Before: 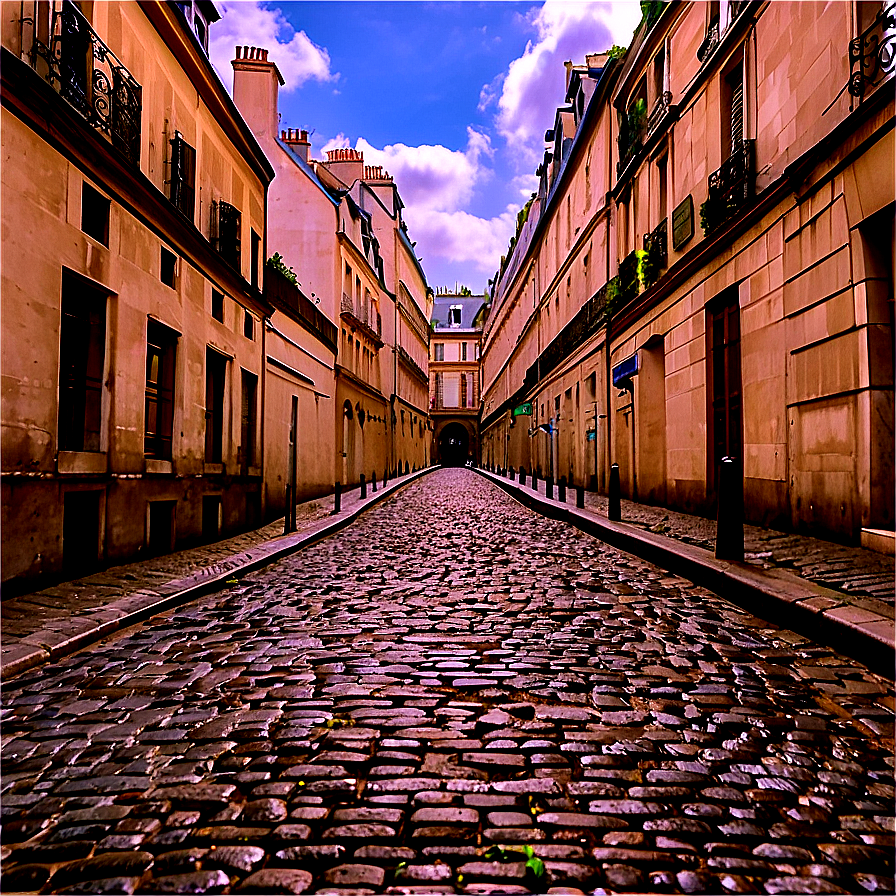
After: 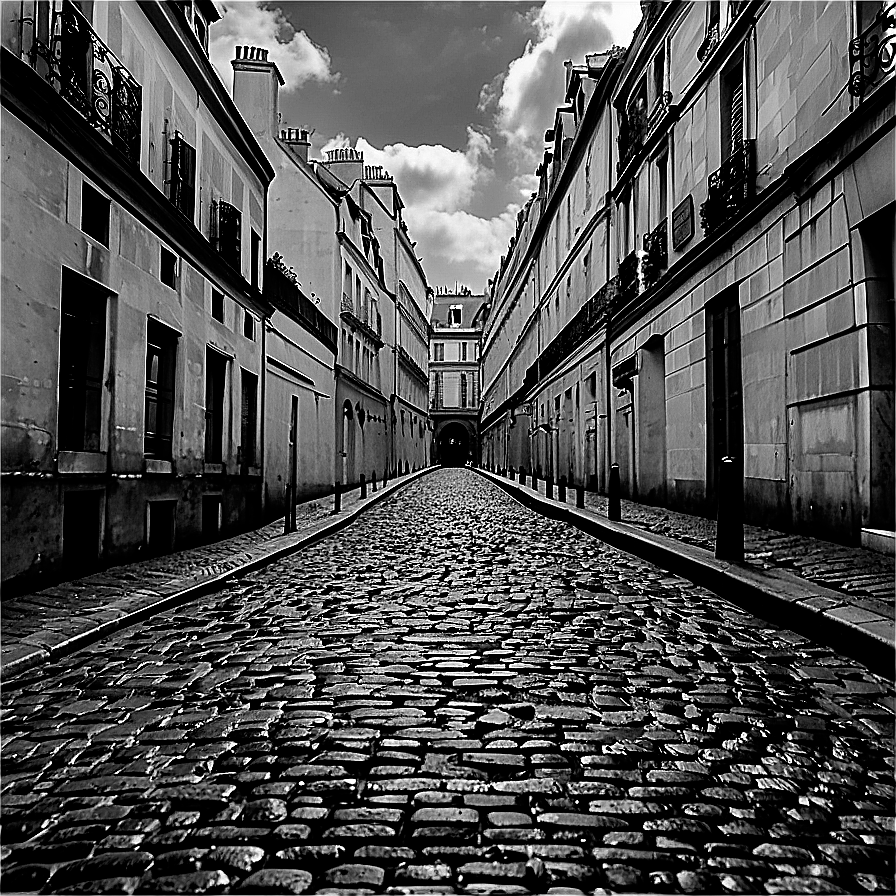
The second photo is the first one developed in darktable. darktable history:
sharpen: on, module defaults
color balance rgb: perceptual saturation grading › global saturation 20%, perceptual saturation grading › highlights -25%, perceptual saturation grading › shadows 50%
monochrome: on, module defaults
exposure: compensate highlight preservation false
